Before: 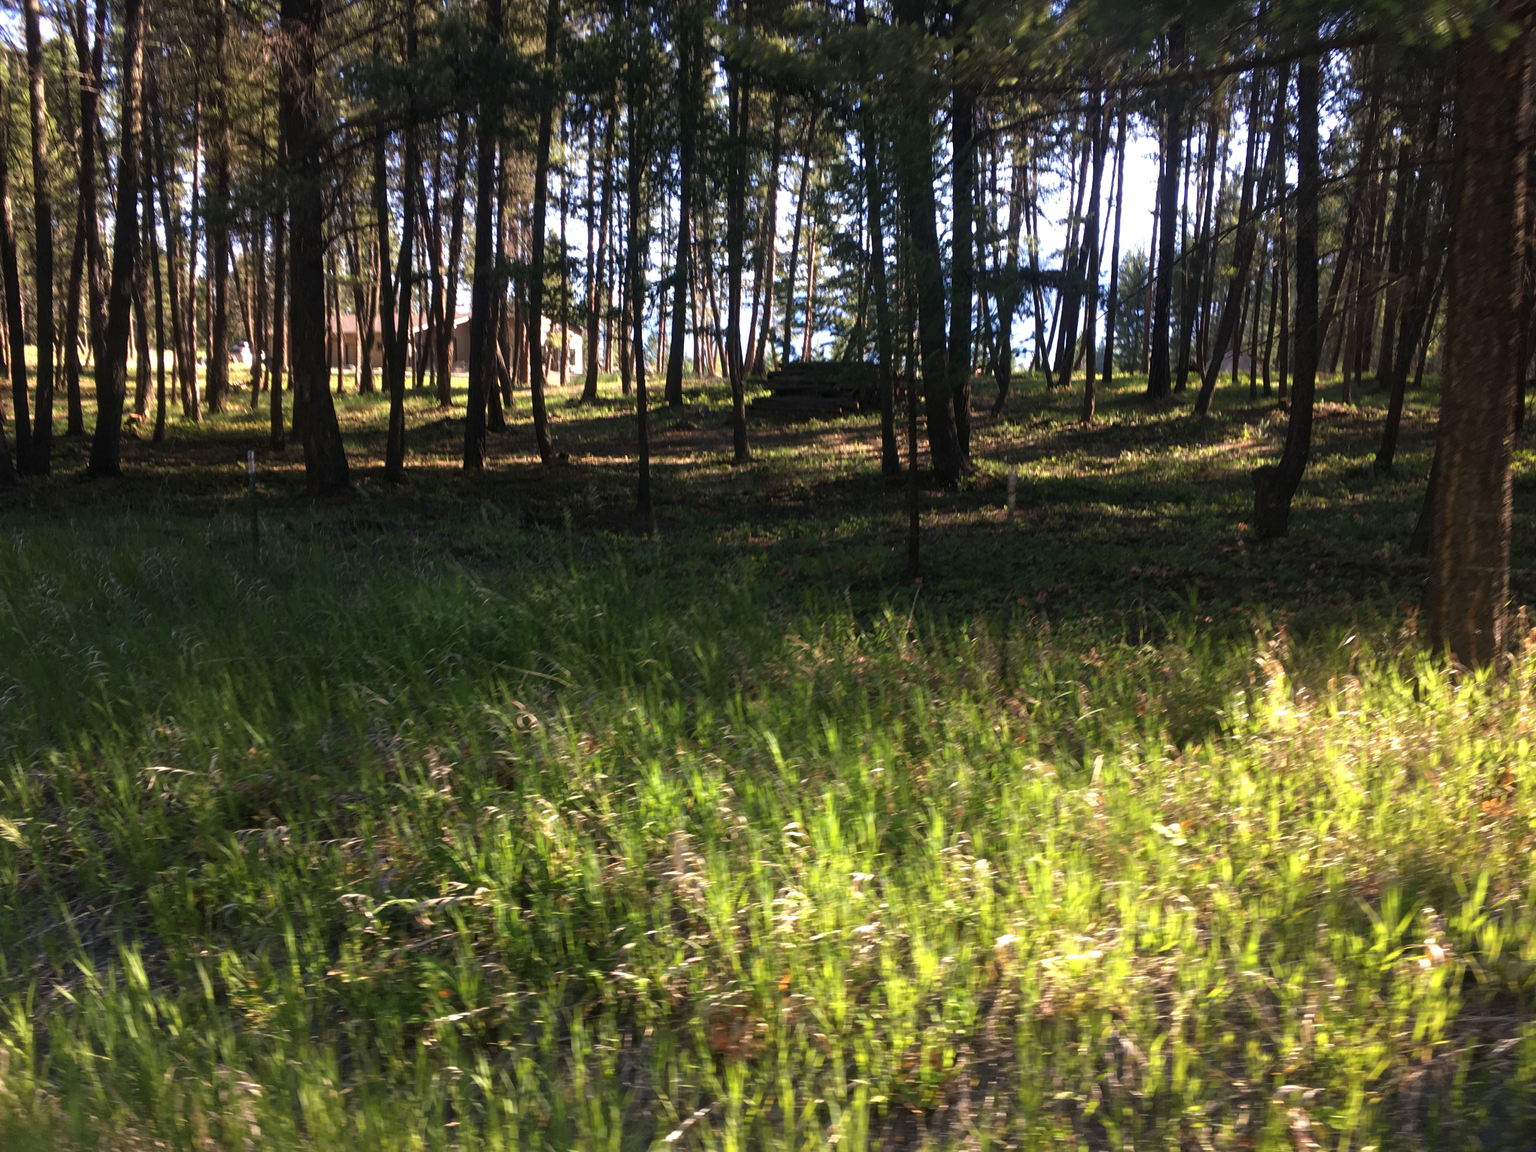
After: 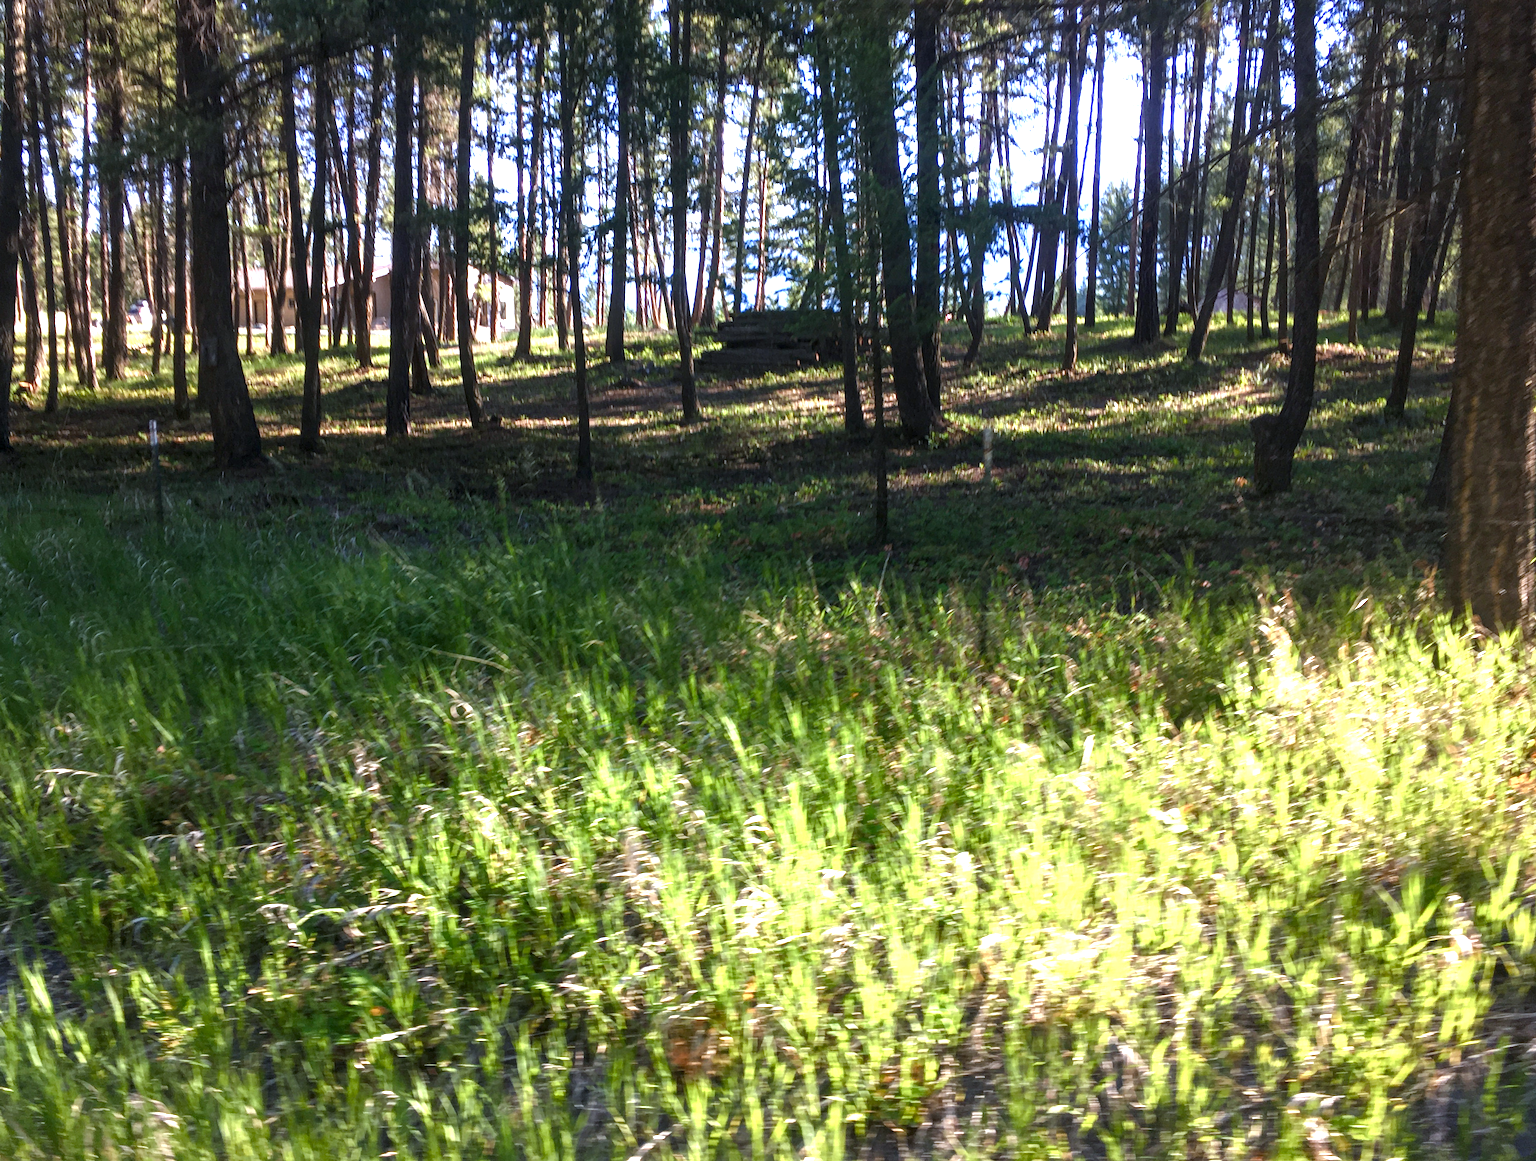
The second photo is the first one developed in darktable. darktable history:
color balance rgb: linear chroma grading › shadows 32%, linear chroma grading › global chroma -2%, linear chroma grading › mid-tones 4%, perceptual saturation grading › global saturation -2%, perceptual saturation grading › highlights -8%, perceptual saturation grading › mid-tones 8%, perceptual saturation grading › shadows 4%, perceptual brilliance grading › highlights 8%, perceptual brilliance grading › mid-tones 4%, perceptual brilliance grading › shadows 2%, global vibrance 16%, saturation formula JzAzBz (2021)
white balance: red 0.926, green 1.003, blue 1.133
crop and rotate: angle 1.96°, left 5.673%, top 5.673%
rotate and perspective: rotation 0.8°, automatic cropping off
local contrast: detail 130%
exposure: black level correction 0, exposure 0.7 EV, compensate exposure bias true, compensate highlight preservation false
